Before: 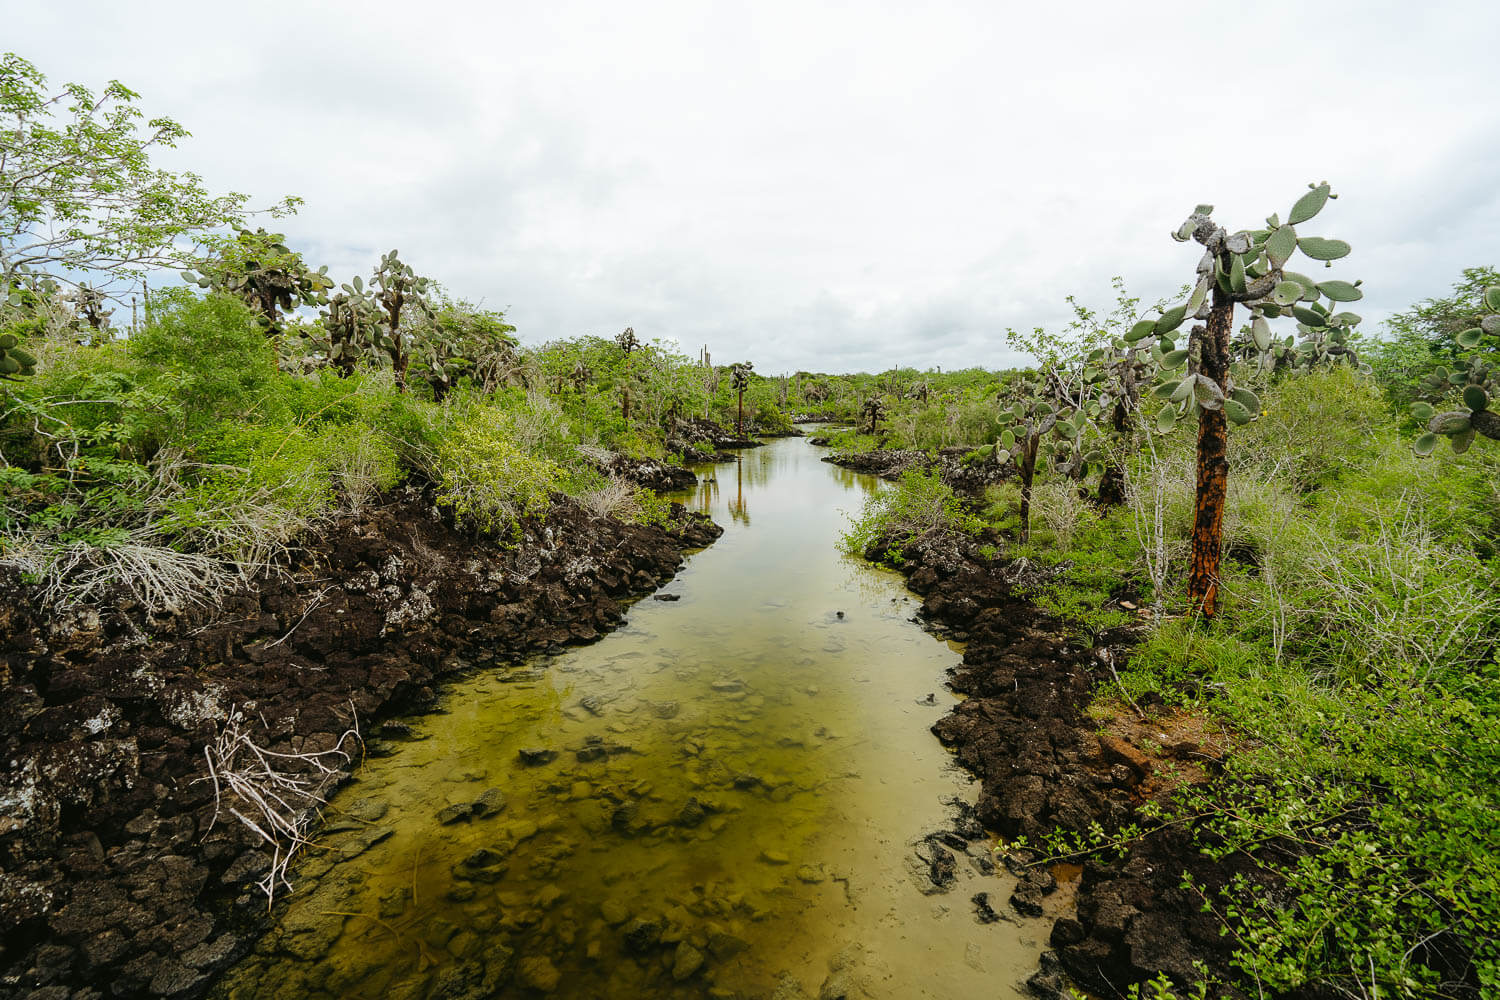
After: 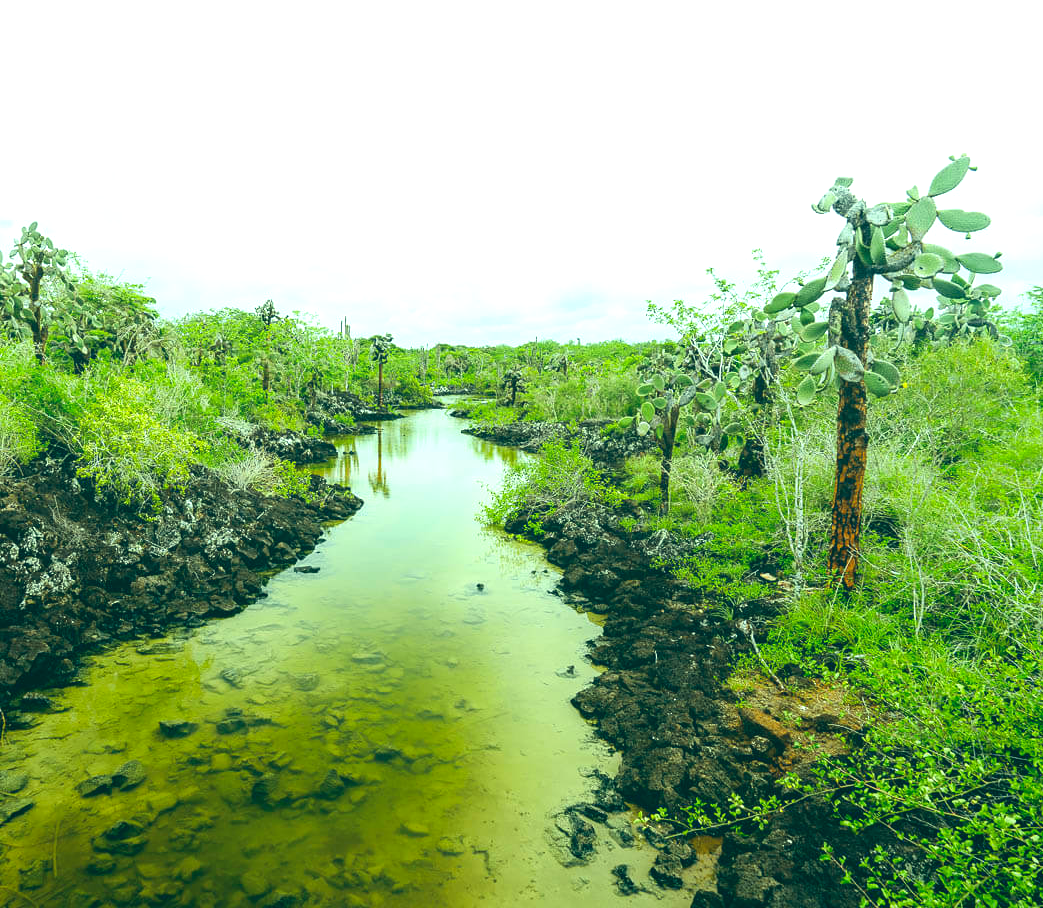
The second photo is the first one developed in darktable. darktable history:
crop and rotate: left 24.034%, top 2.838%, right 6.406%, bottom 6.299%
exposure: black level correction 0, exposure 1 EV, compensate exposure bias true, compensate highlight preservation false
white balance: red 0.988, blue 1.017
color correction: highlights a* -20.08, highlights b* 9.8, shadows a* -20.4, shadows b* -10.76
local contrast: highlights 68%, shadows 68%, detail 82%, midtone range 0.325
